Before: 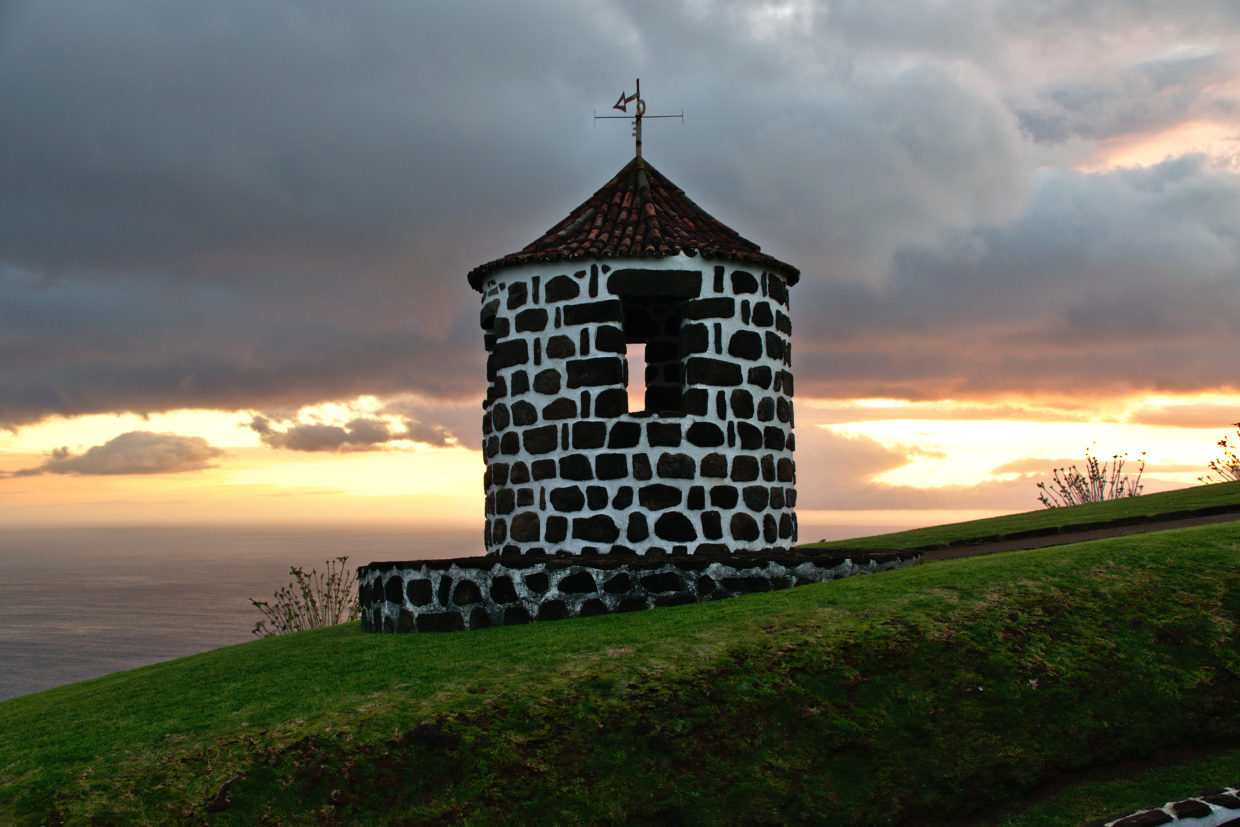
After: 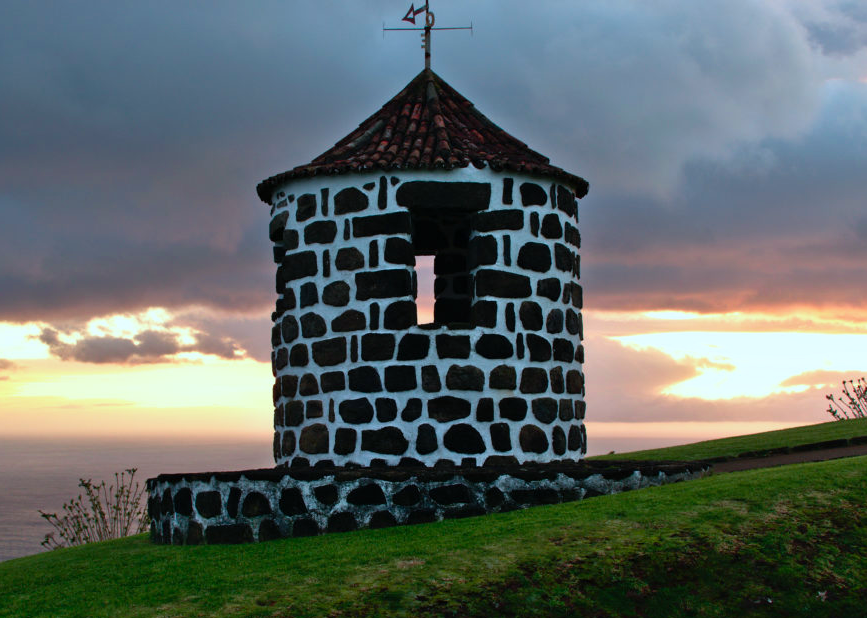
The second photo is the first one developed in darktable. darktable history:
tone equalizer: -7 EV 0.13 EV, smoothing diameter 25%, edges refinement/feathering 10, preserve details guided filter
color calibration: output R [0.972, 0.068, -0.094, 0], output G [-0.178, 1.216, -0.086, 0], output B [0.095, -0.136, 0.98, 0], illuminant custom, x 0.371, y 0.381, temperature 4283.16 K
crop and rotate: left 17.046%, top 10.659%, right 12.989%, bottom 14.553%
color balance rgb: global vibrance 0.5%
